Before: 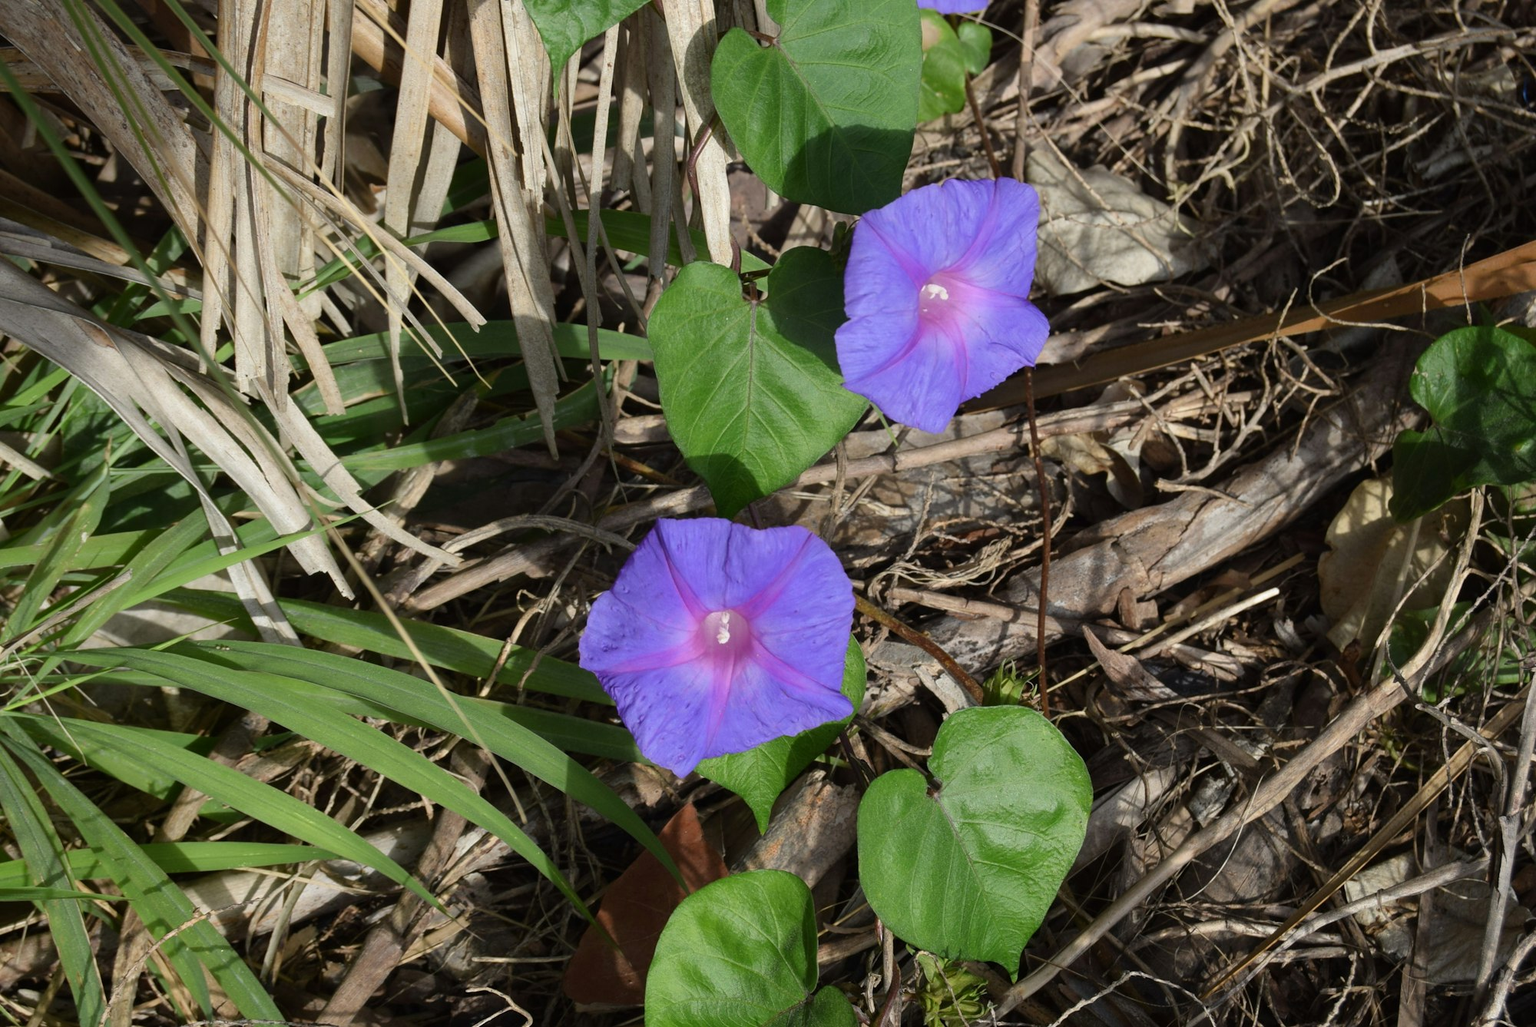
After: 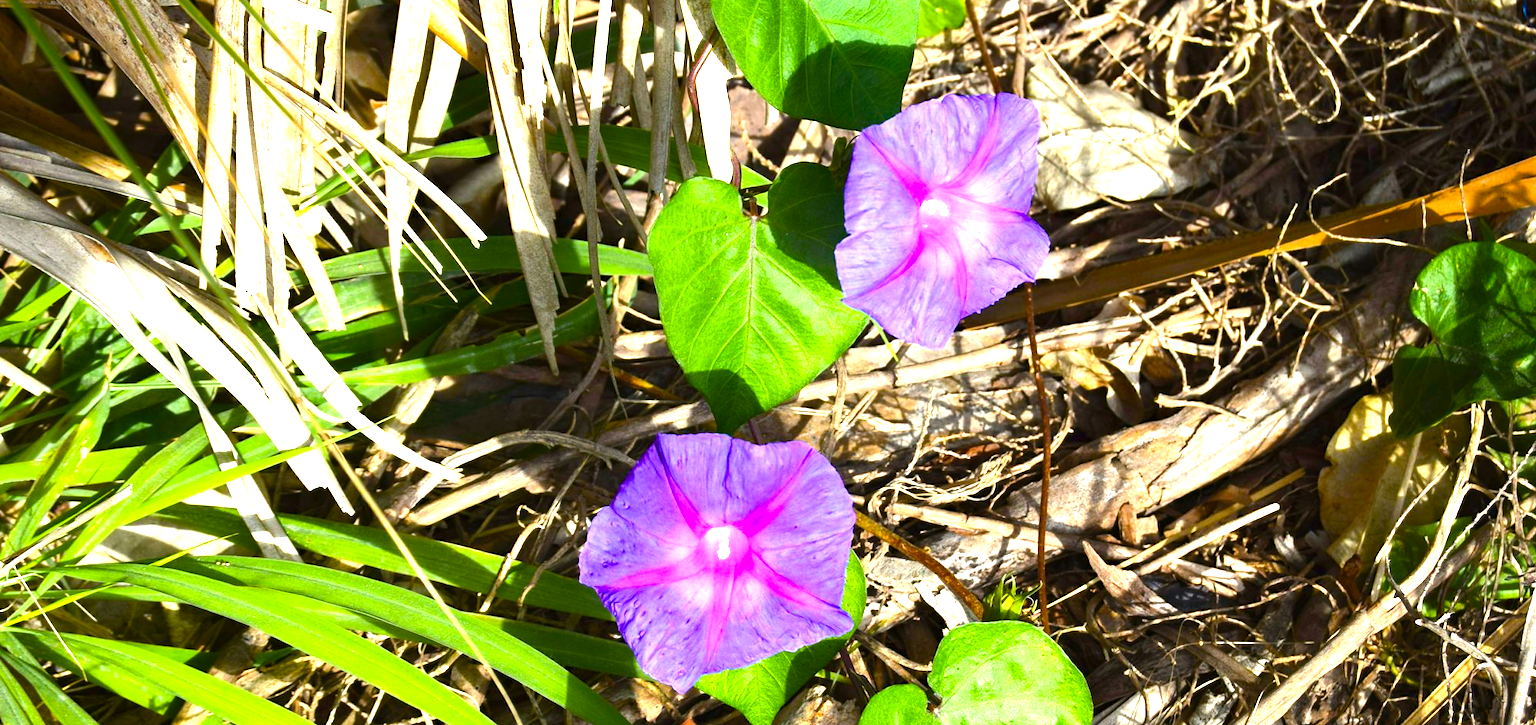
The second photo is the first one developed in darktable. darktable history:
crop and rotate: top 8.293%, bottom 20.996%
color balance rgb: linear chroma grading › global chroma 9%, perceptual saturation grading › global saturation 36%, perceptual saturation grading › shadows 35%, perceptual brilliance grading › global brilliance 15%, perceptual brilliance grading › shadows -35%, global vibrance 15%
exposure: black level correction 0, exposure 1.45 EV, compensate exposure bias true, compensate highlight preservation false
haze removal: strength 0.1, compatibility mode true, adaptive false
